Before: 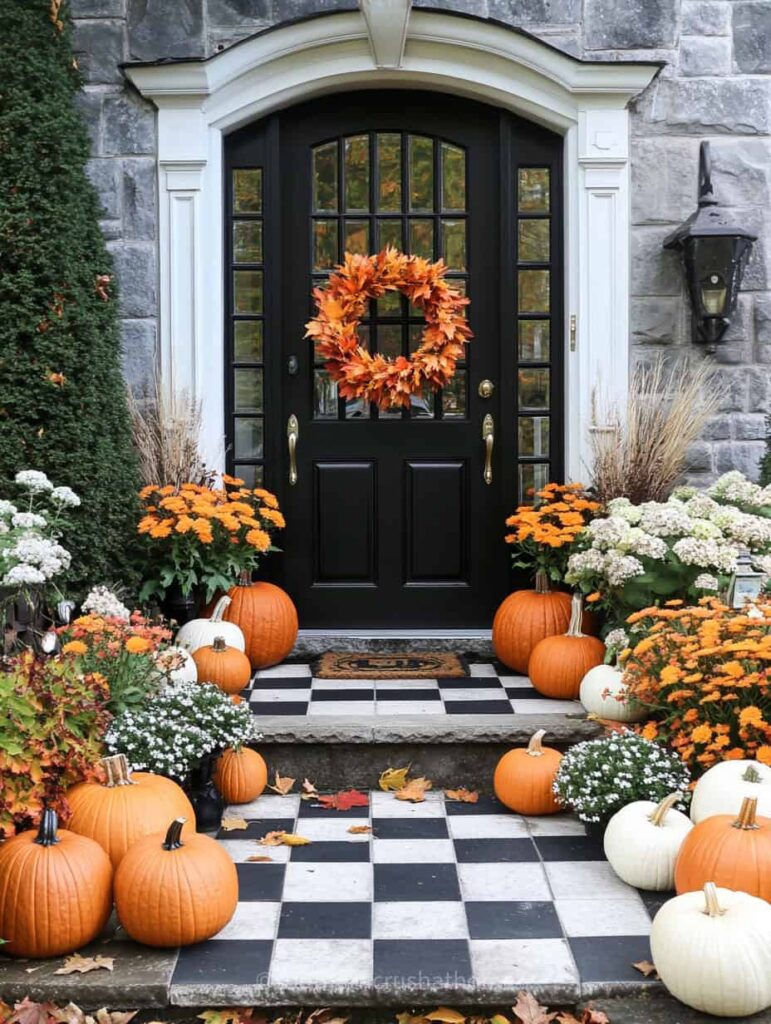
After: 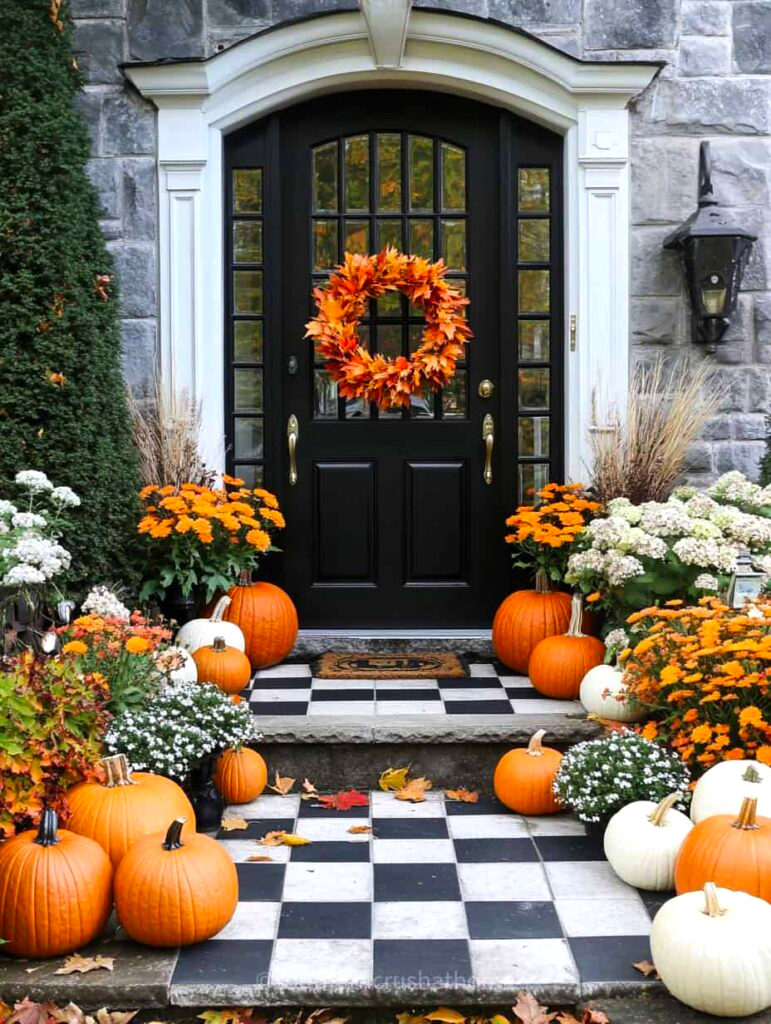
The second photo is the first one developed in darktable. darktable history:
color balance: contrast 6.48%, output saturation 113.3%
vibrance: vibrance 20%
